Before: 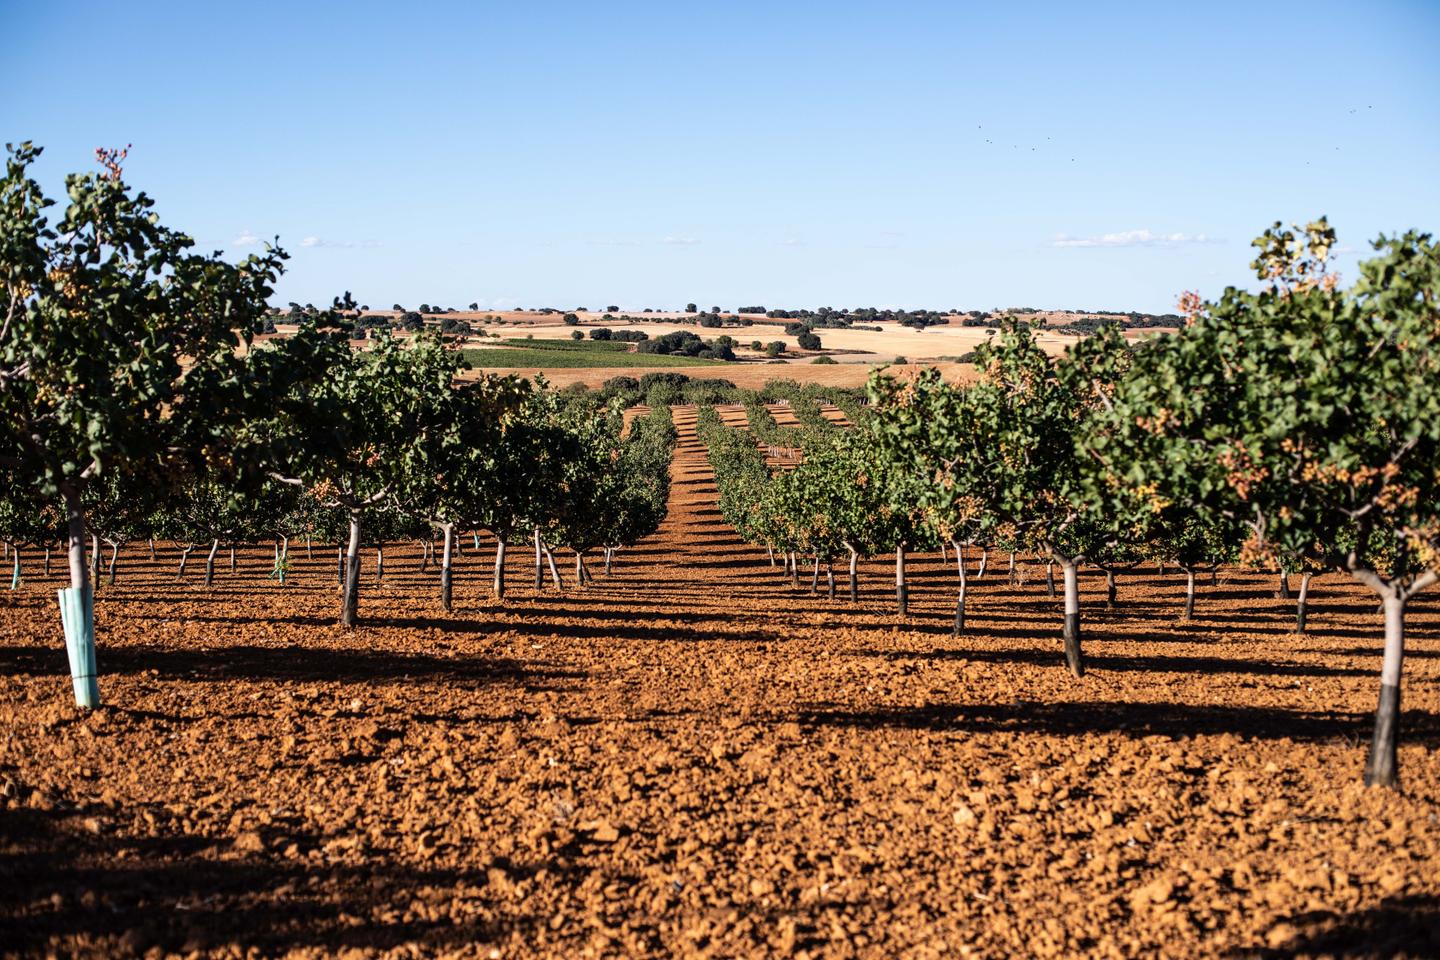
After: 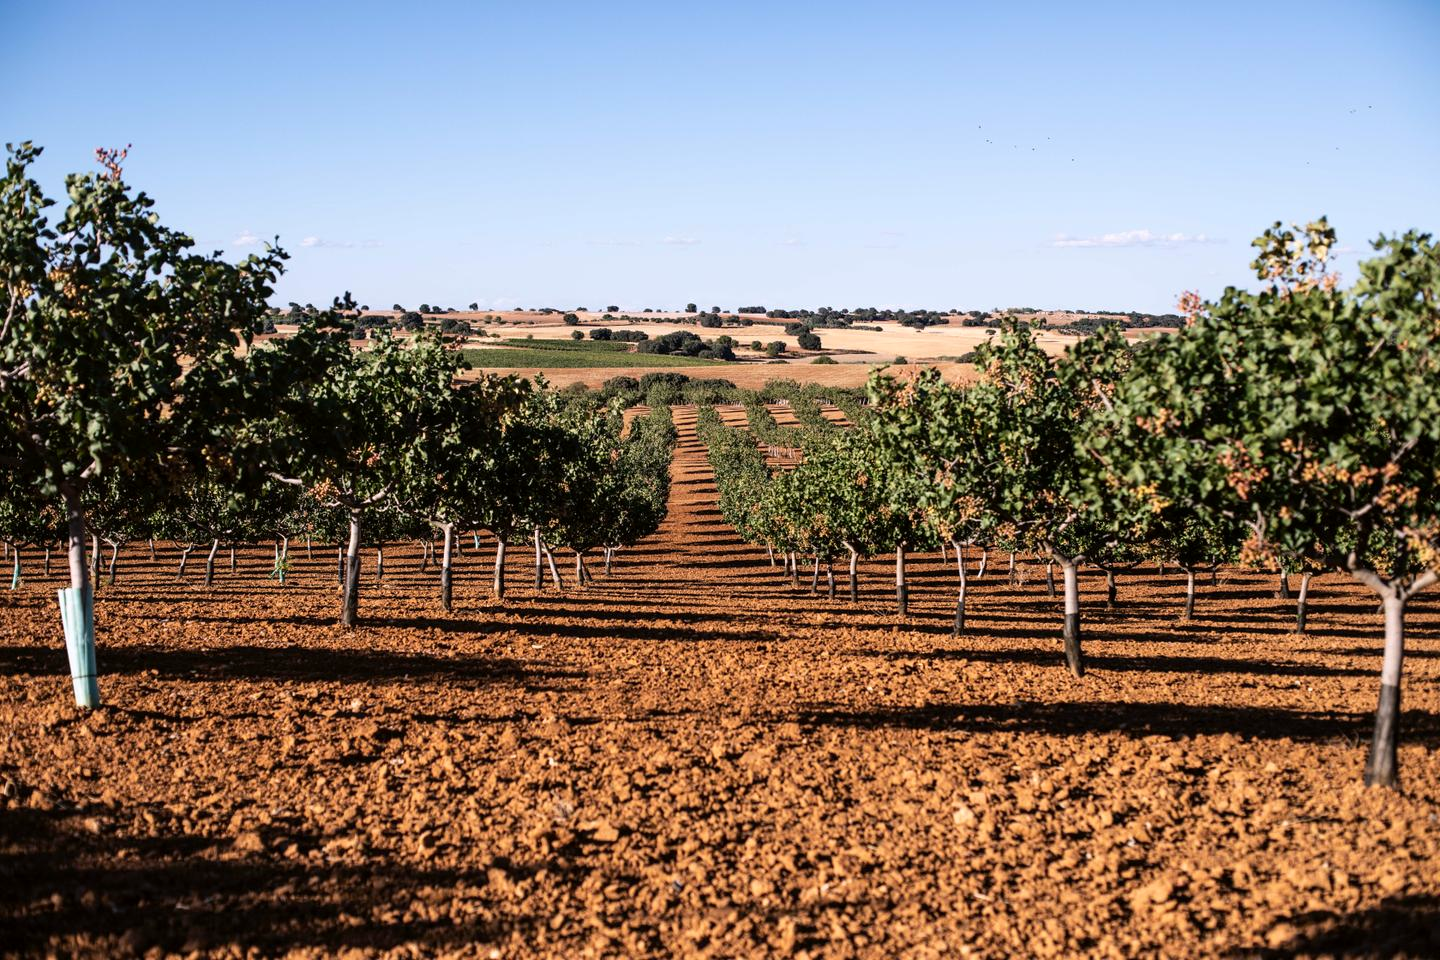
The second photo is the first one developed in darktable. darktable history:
color correction: highlights a* 2.97, highlights b* -1.43, shadows a* -0.059, shadows b* 1.95, saturation 0.976
